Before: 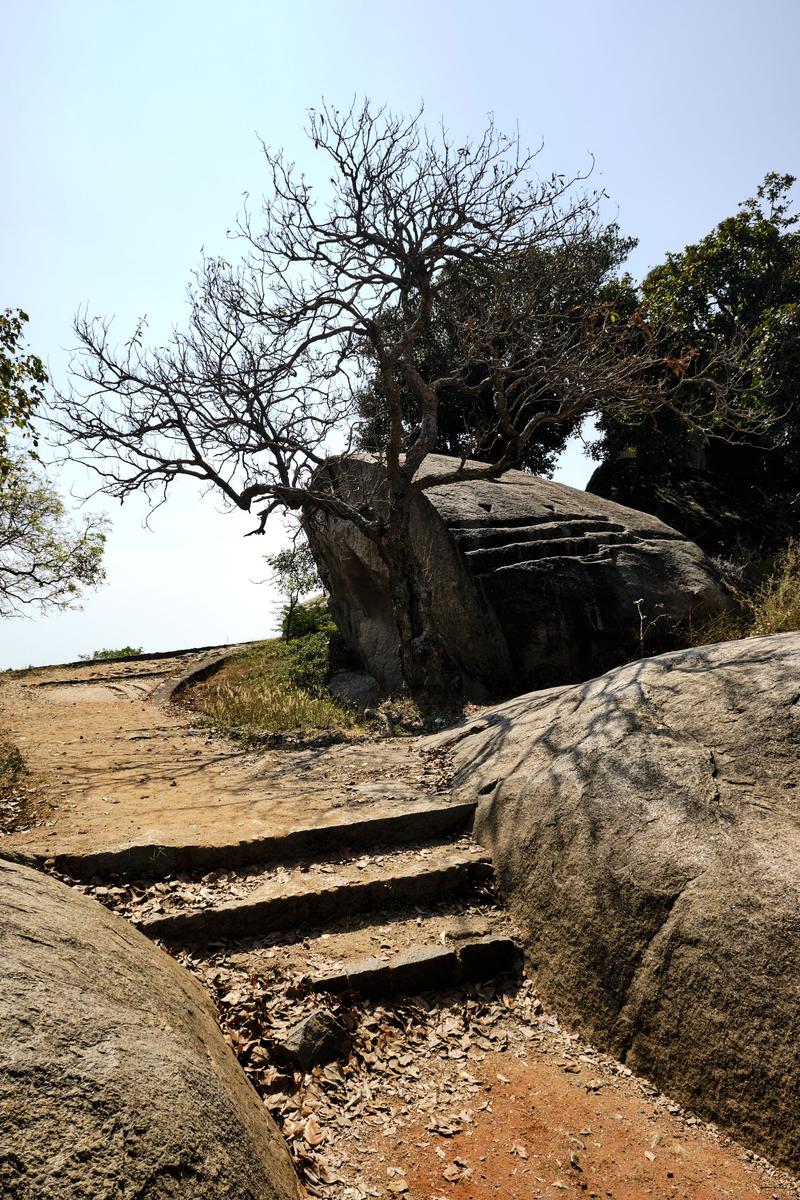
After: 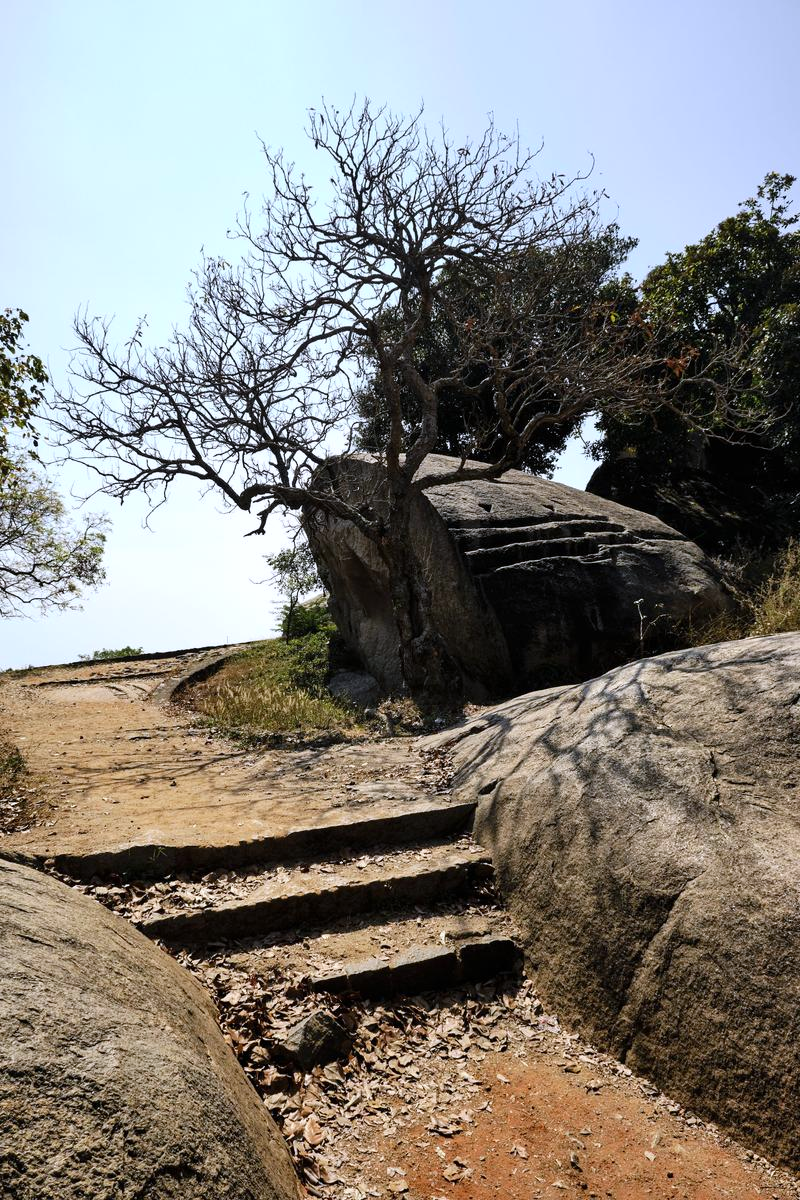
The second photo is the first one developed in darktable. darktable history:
white balance: red 0.984, blue 1.059
exposure: compensate highlight preservation false
